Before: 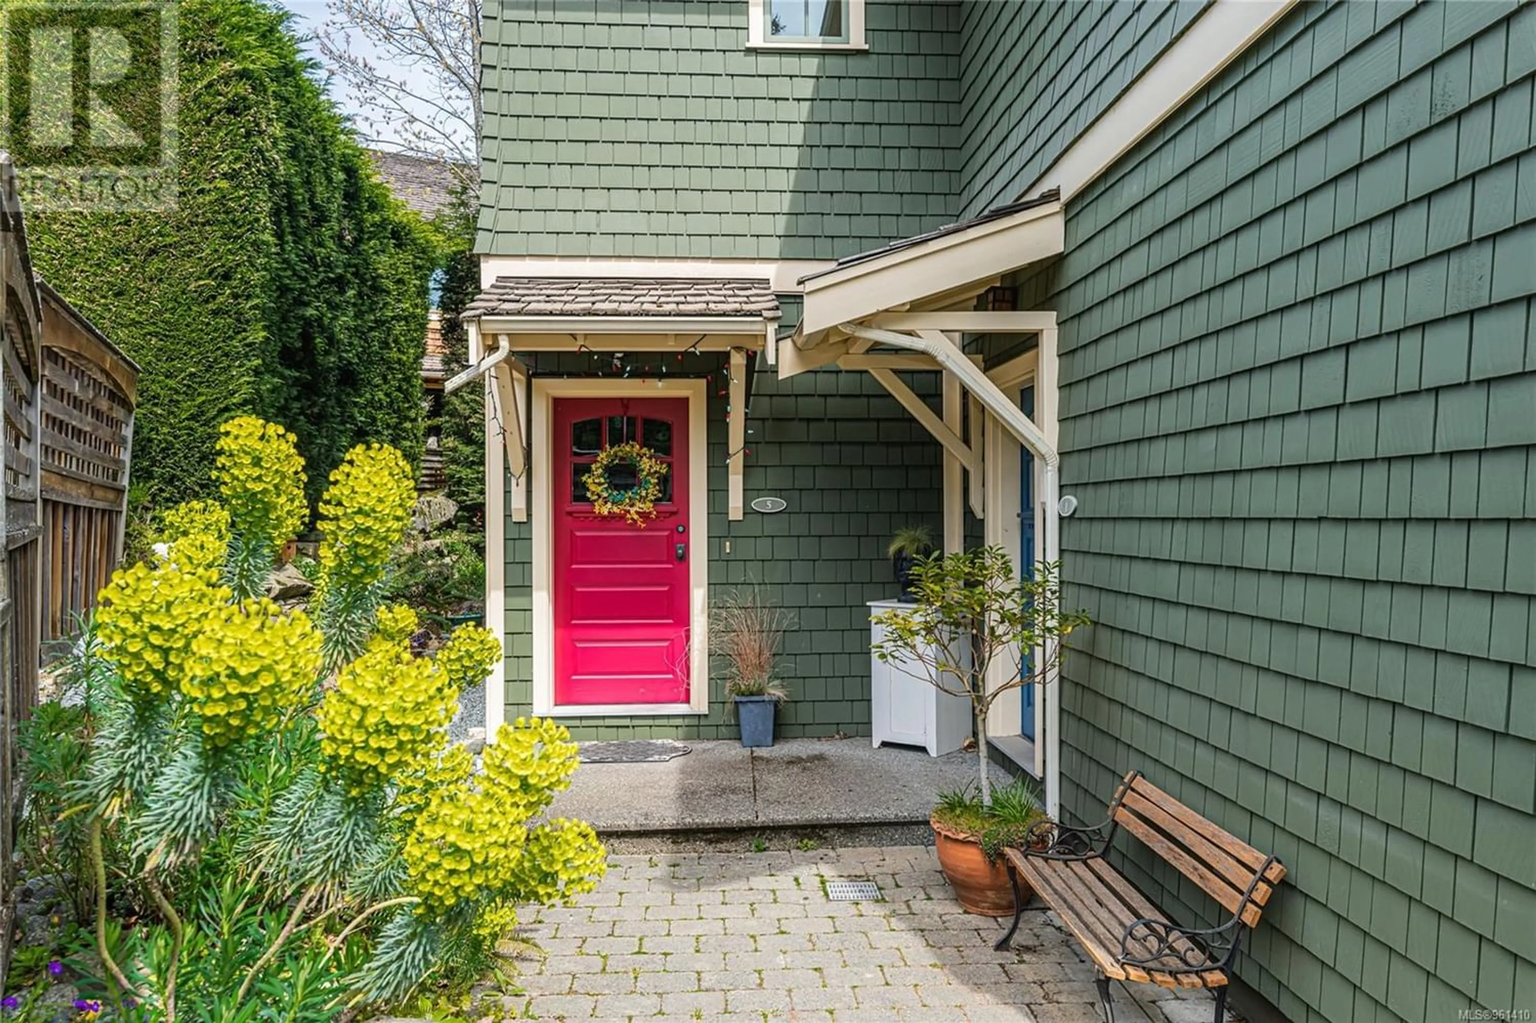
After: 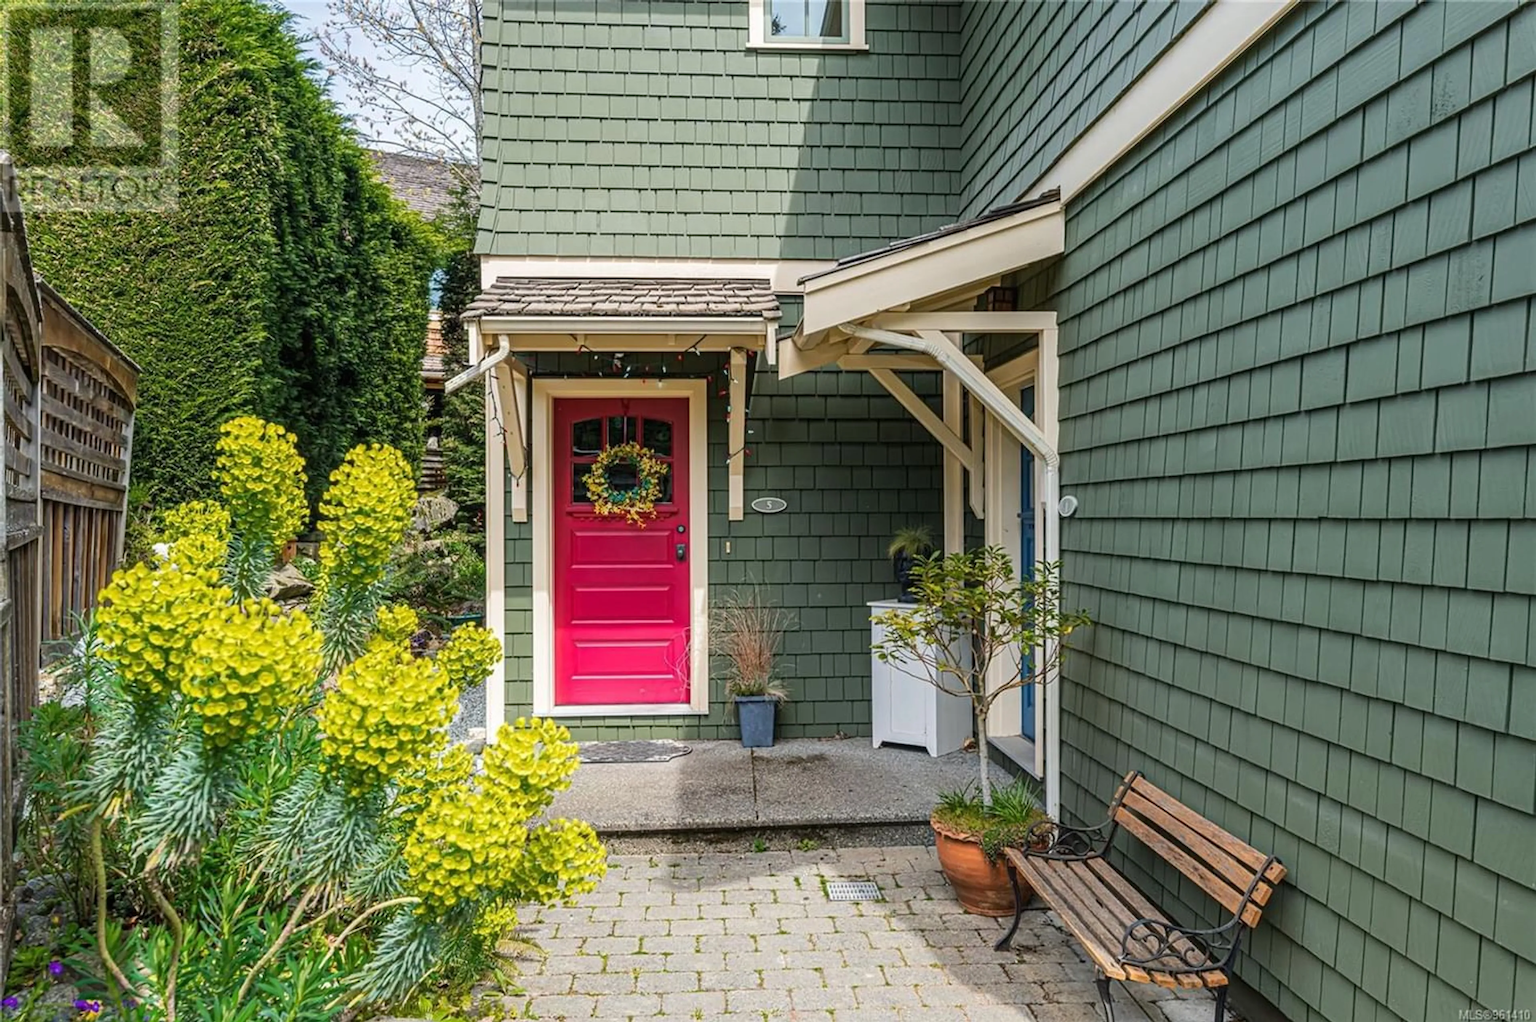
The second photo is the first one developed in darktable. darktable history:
tone equalizer: -8 EV -0.578 EV, mask exposure compensation -0.513 EV
